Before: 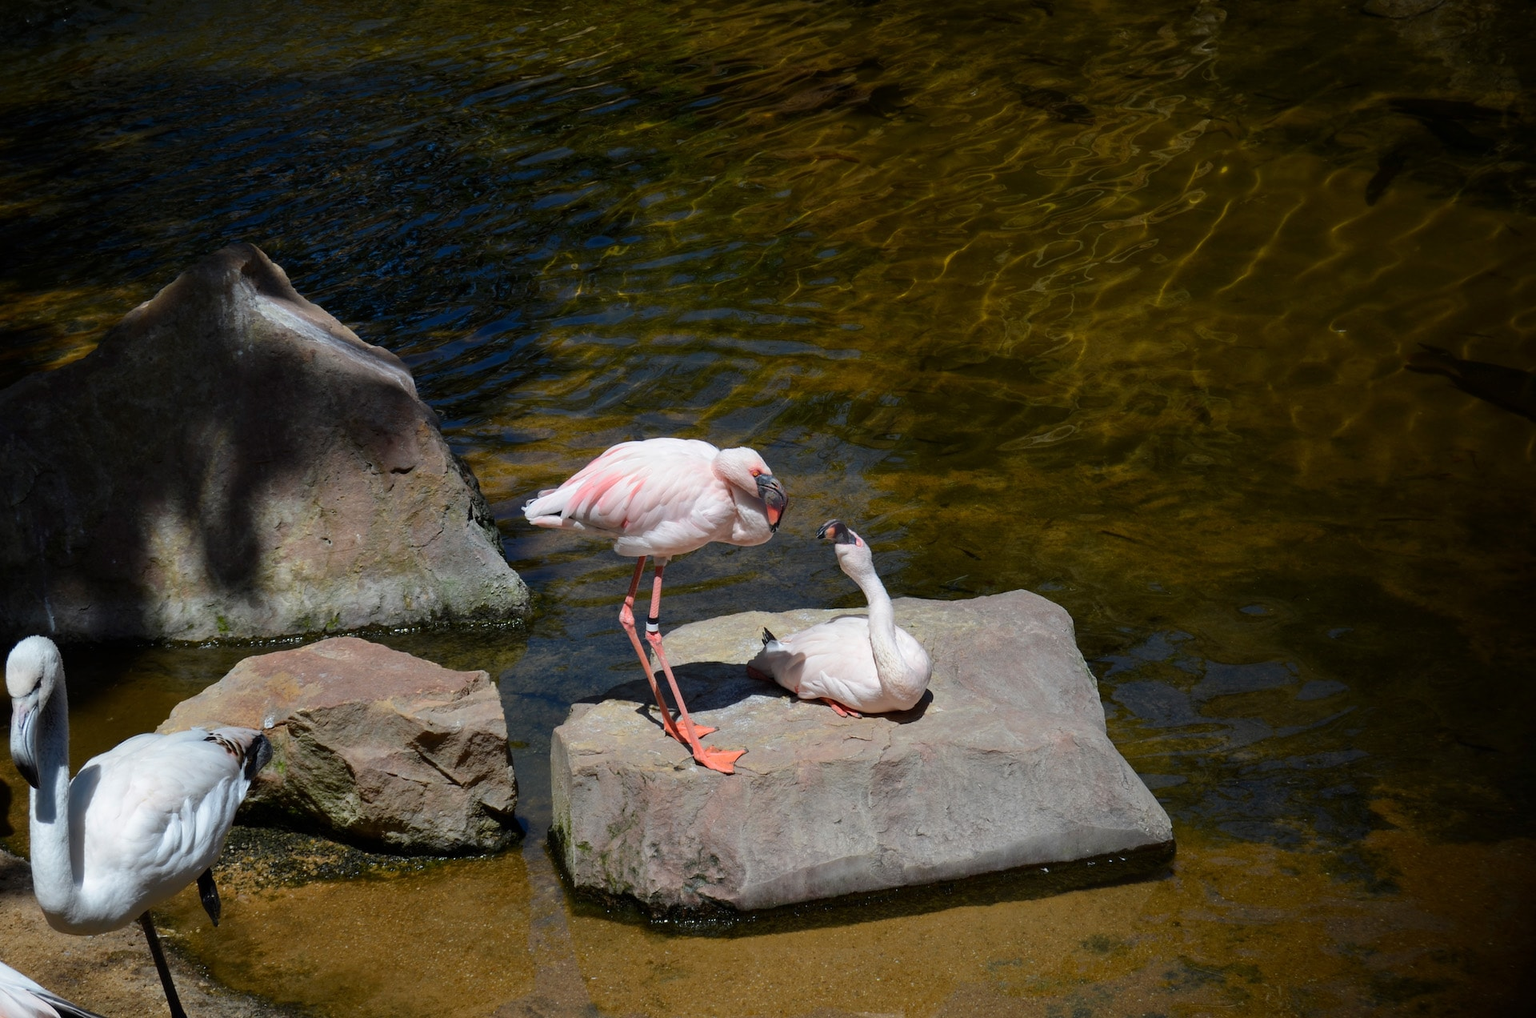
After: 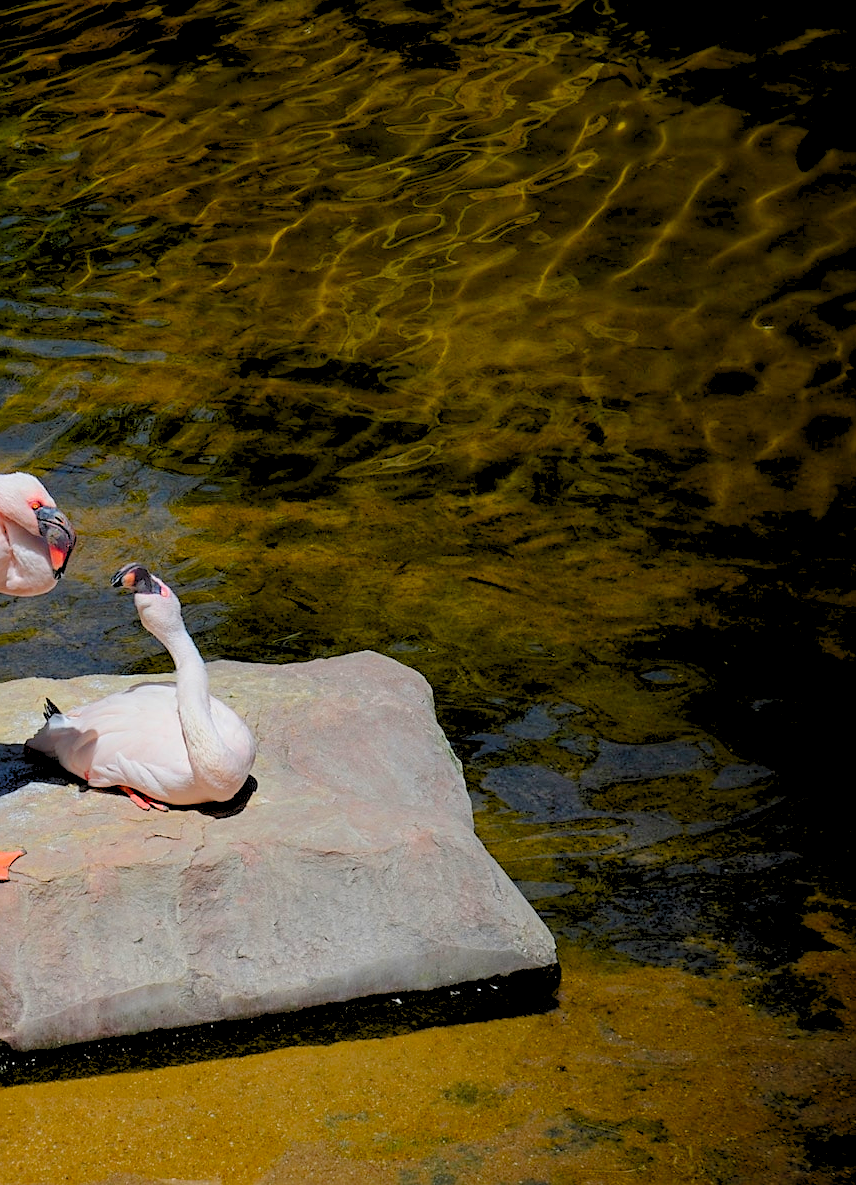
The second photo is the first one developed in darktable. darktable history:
crop: left 47.347%, top 6.827%, right 8.062%
exposure: exposure -0.494 EV, compensate highlight preservation false
sharpen: on, module defaults
levels: black 0.067%, levels [0.072, 0.414, 0.976]
color balance rgb: shadows lift › hue 86.27°, perceptual saturation grading › global saturation 14.796%, global vibrance 20%
